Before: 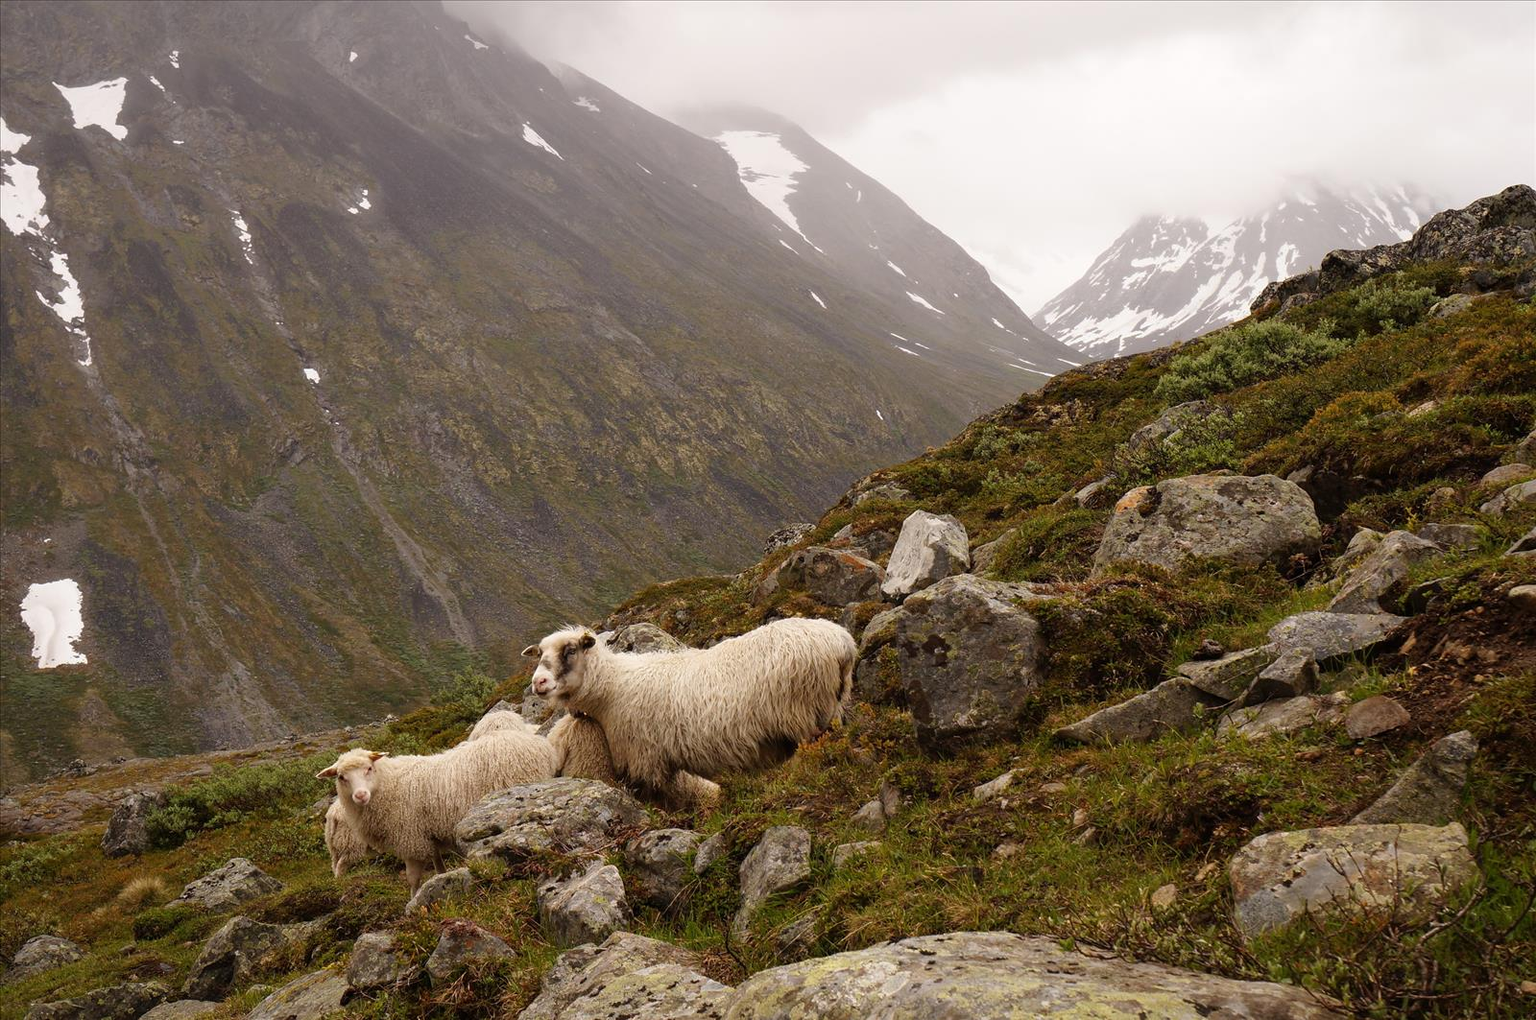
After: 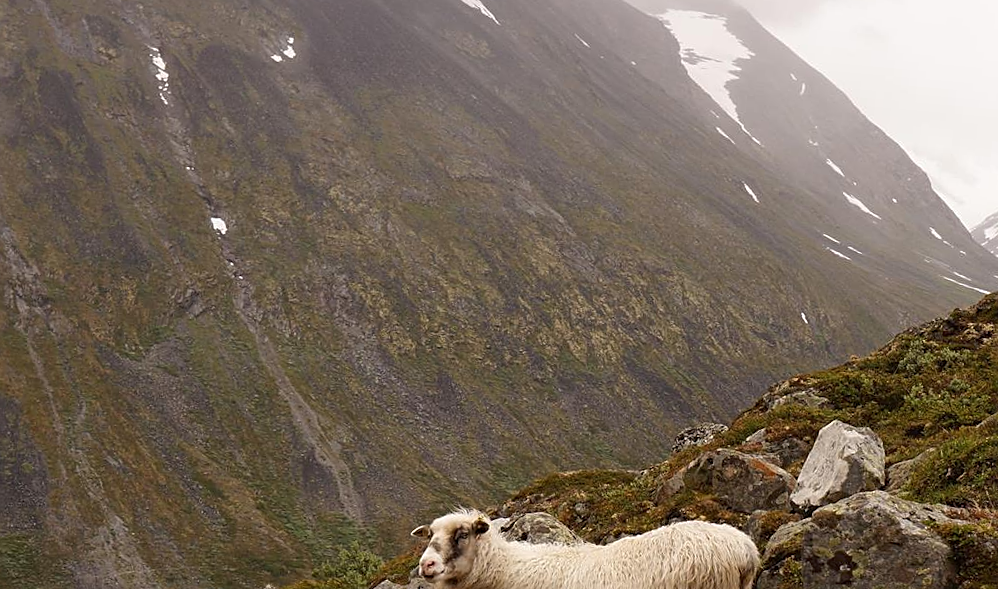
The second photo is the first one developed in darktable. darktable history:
crop and rotate: angle -4.99°, left 2.122%, top 6.945%, right 27.566%, bottom 30.519%
sharpen: on, module defaults
